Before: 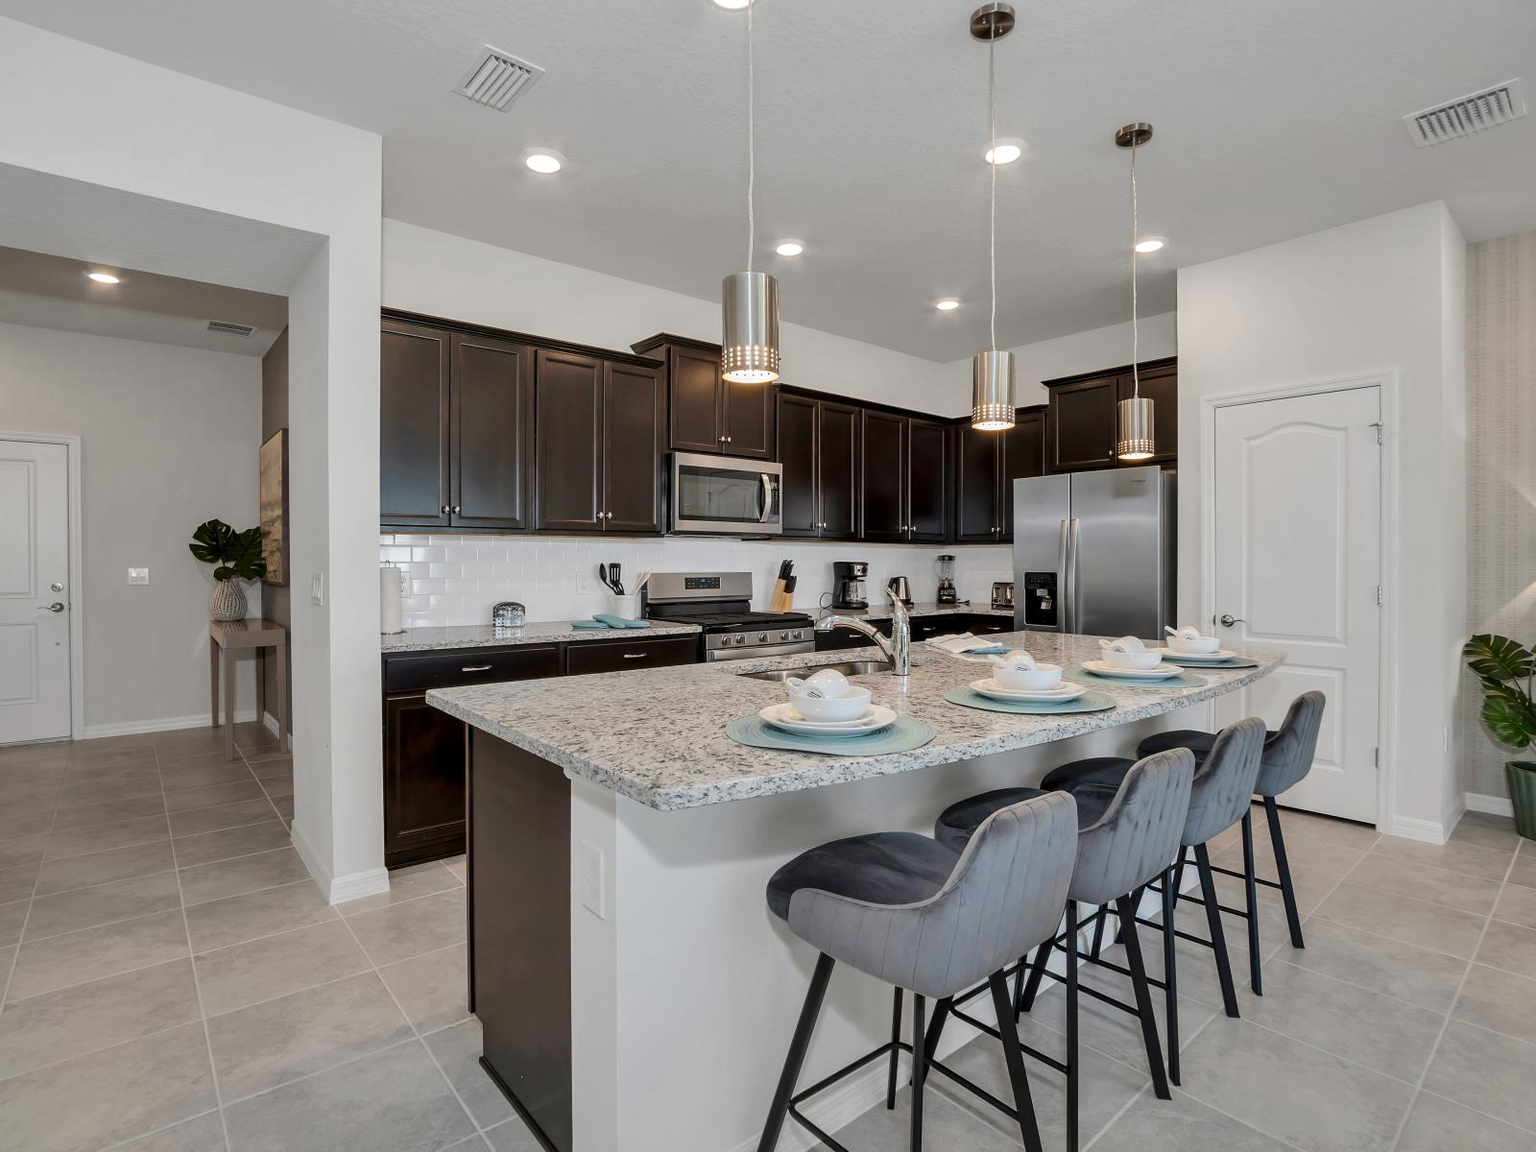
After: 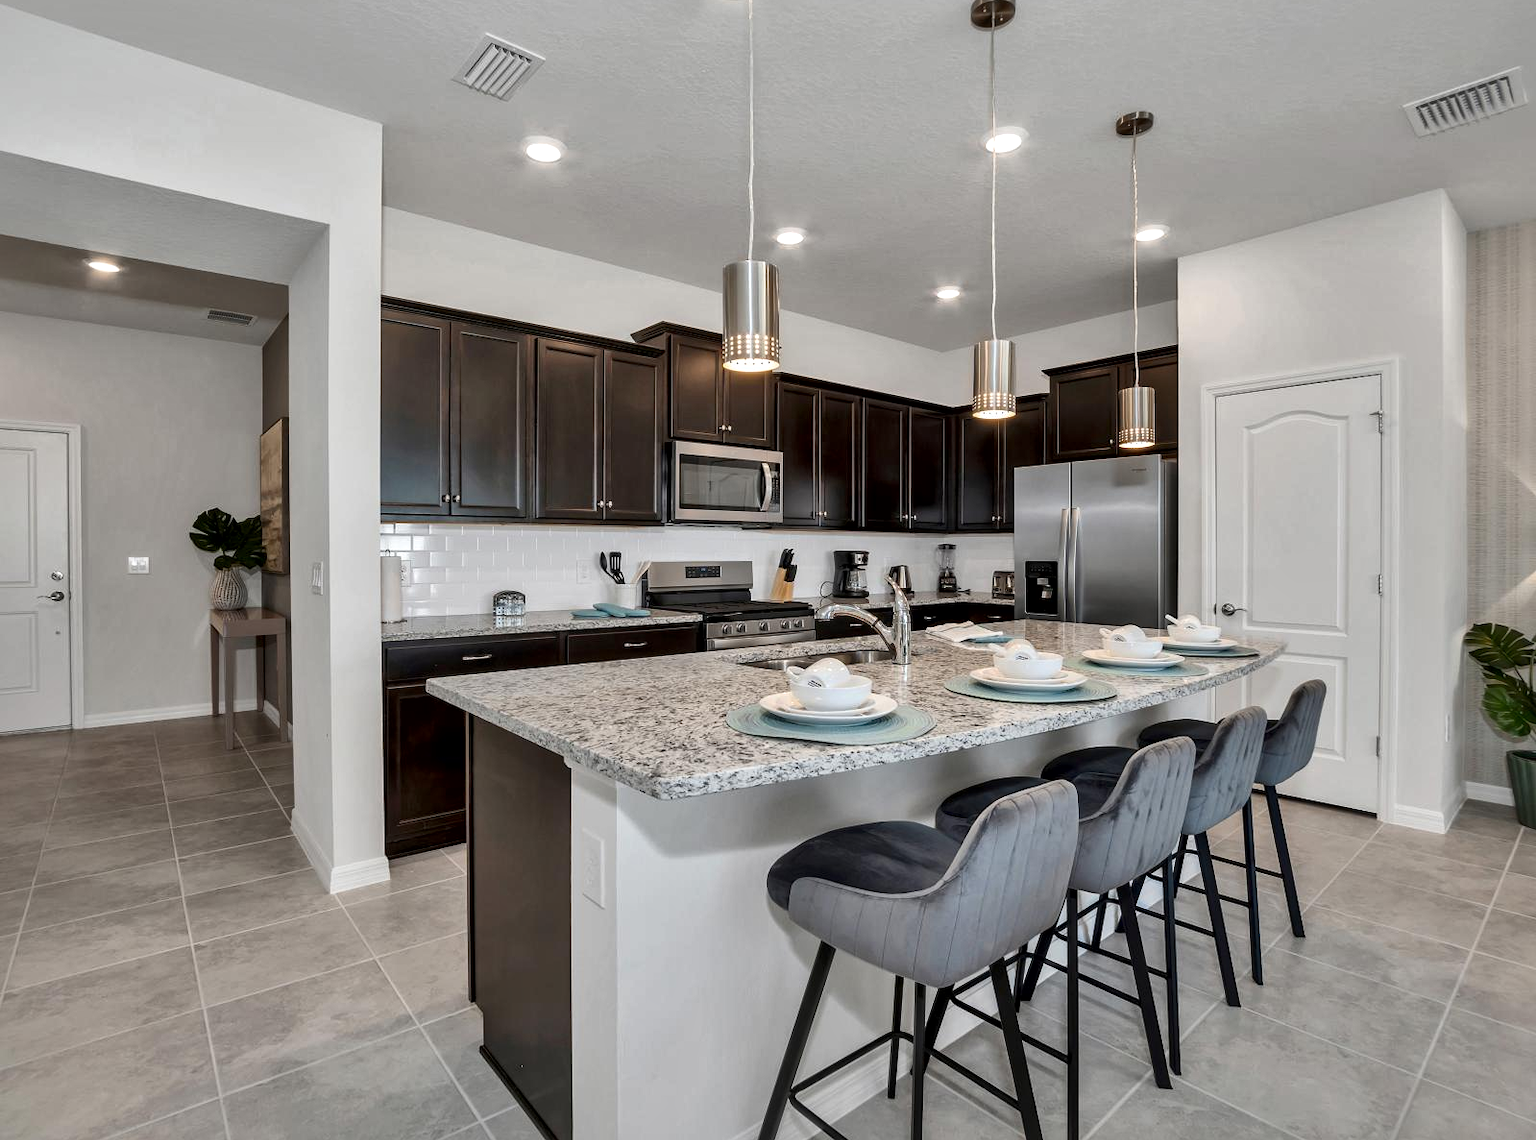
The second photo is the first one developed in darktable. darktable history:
local contrast: mode bilateral grid, contrast 20, coarseness 50, detail 171%, midtone range 0.2
crop: top 1.049%, right 0.001%
tone equalizer: on, module defaults
